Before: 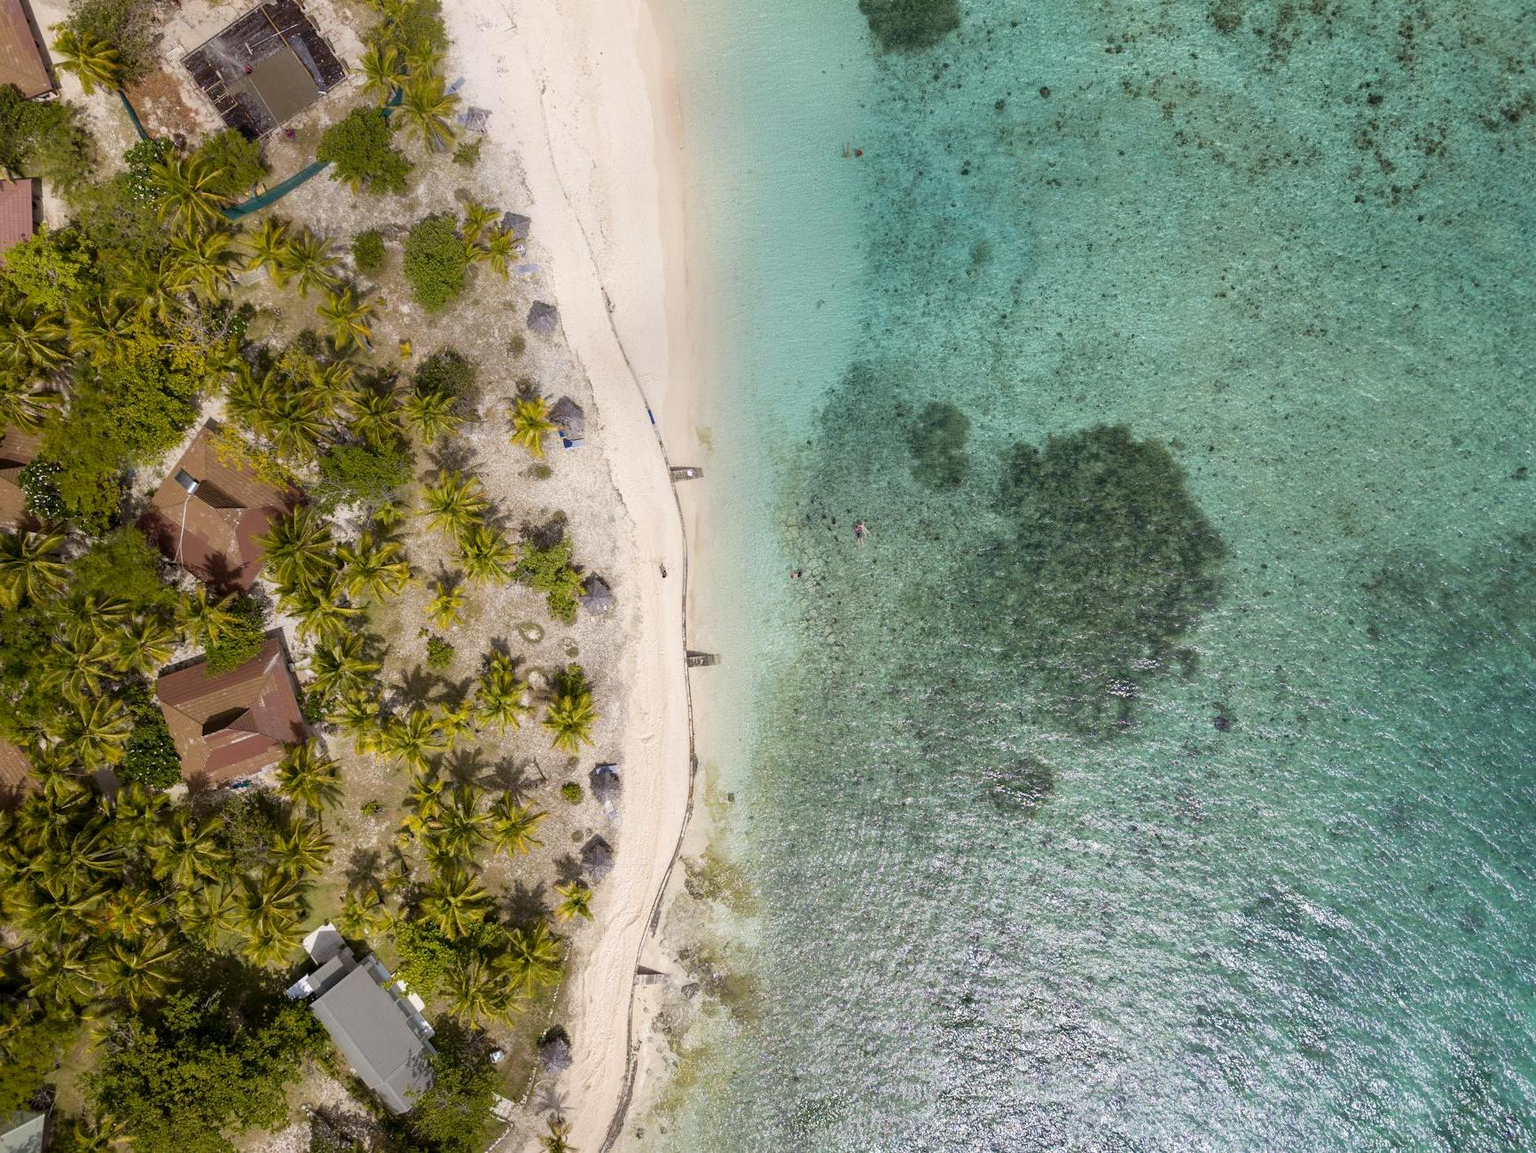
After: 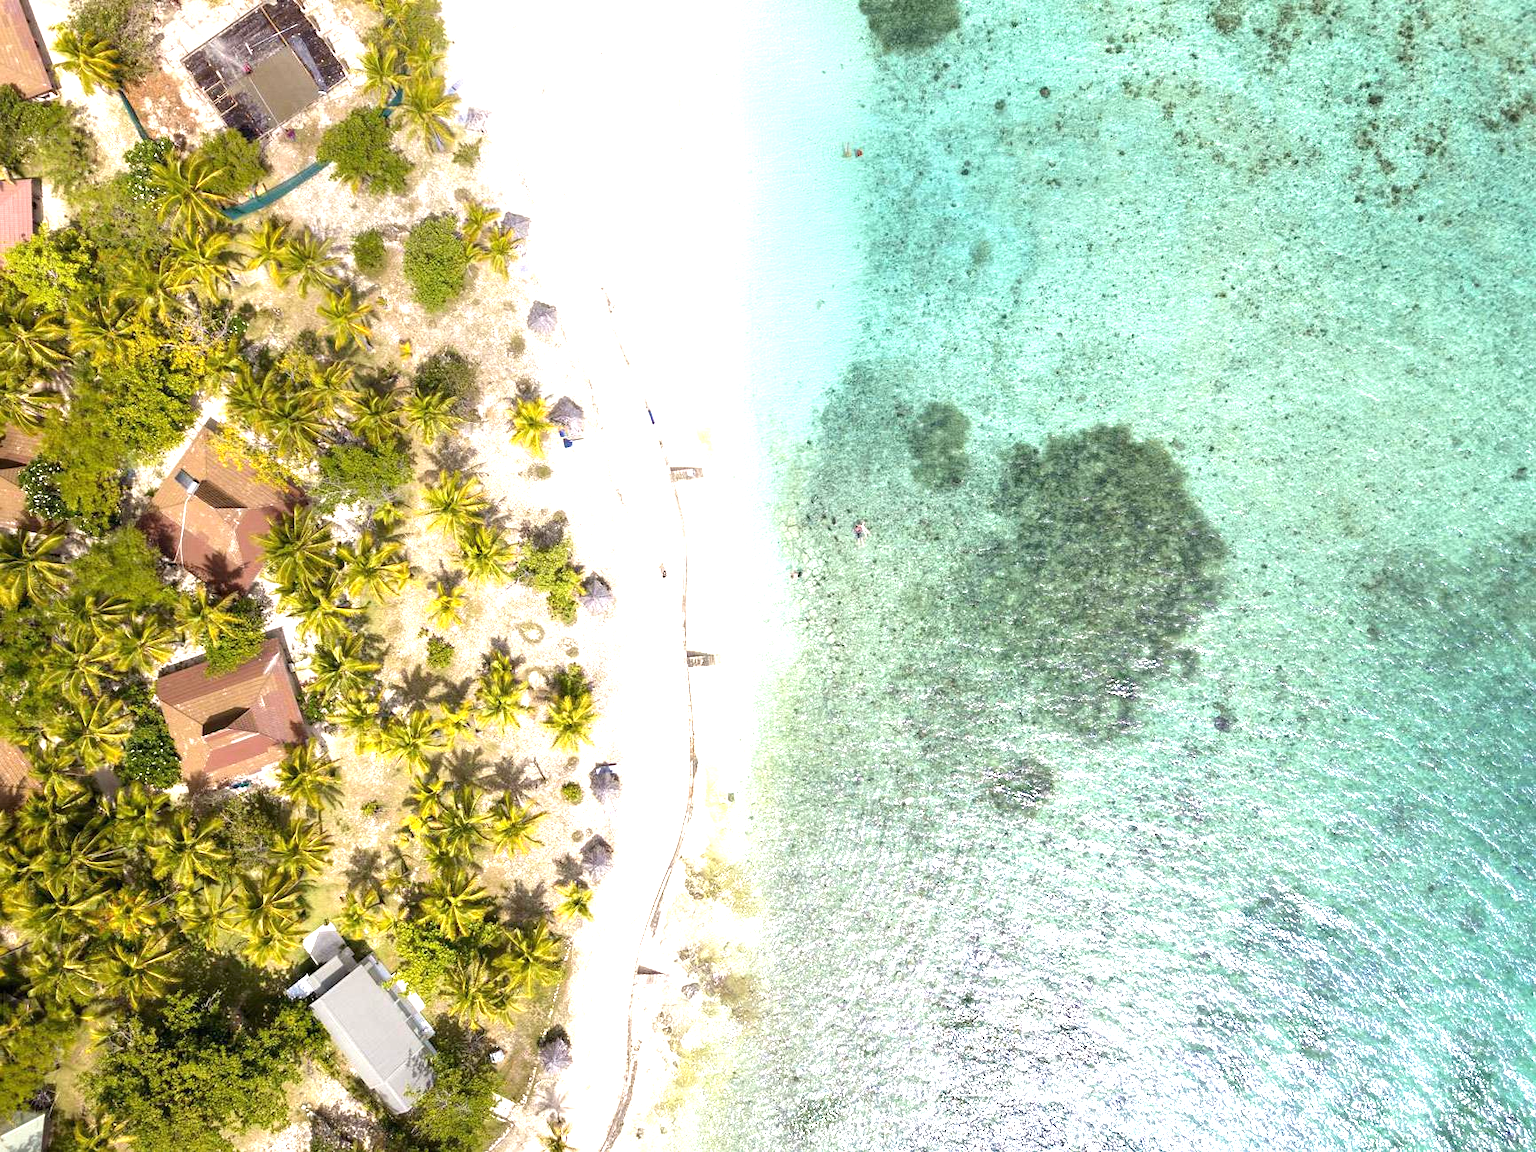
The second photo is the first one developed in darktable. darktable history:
exposure: black level correction 0, exposure 1.512 EV
